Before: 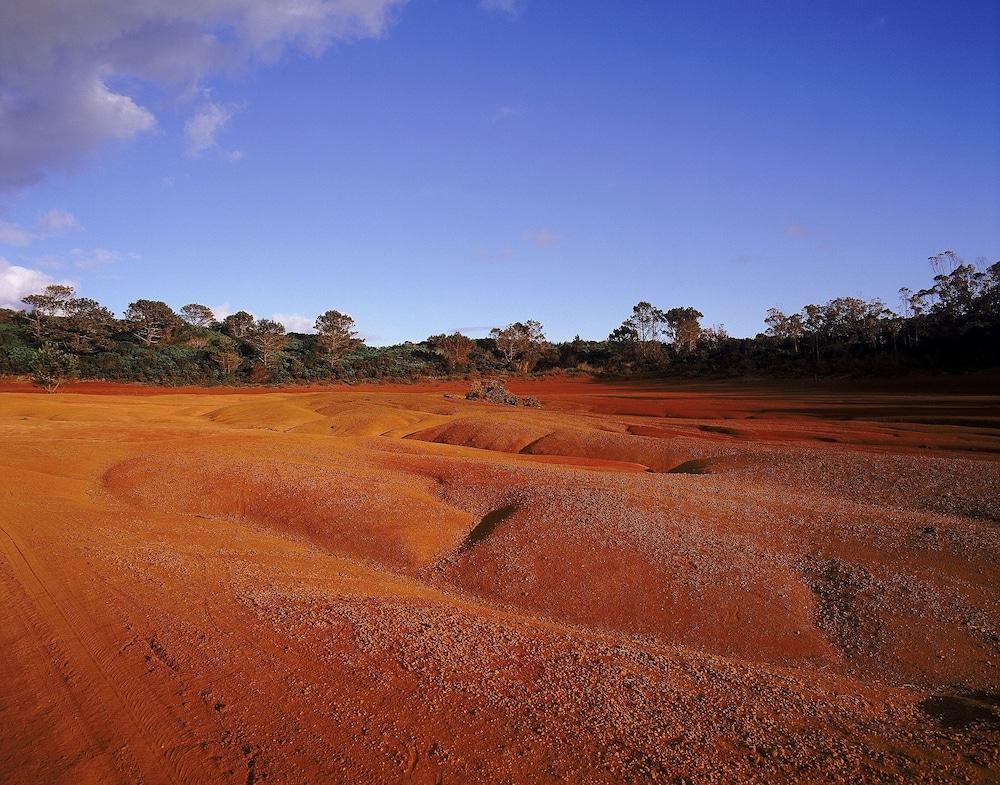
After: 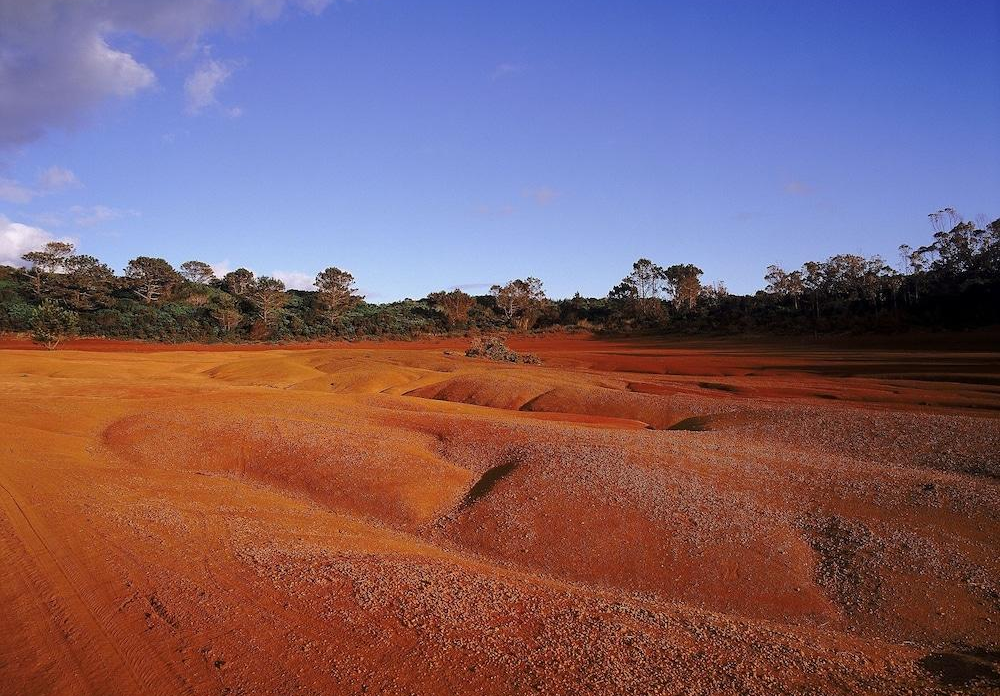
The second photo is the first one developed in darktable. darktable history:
crop and rotate: top 5.495%, bottom 5.821%
